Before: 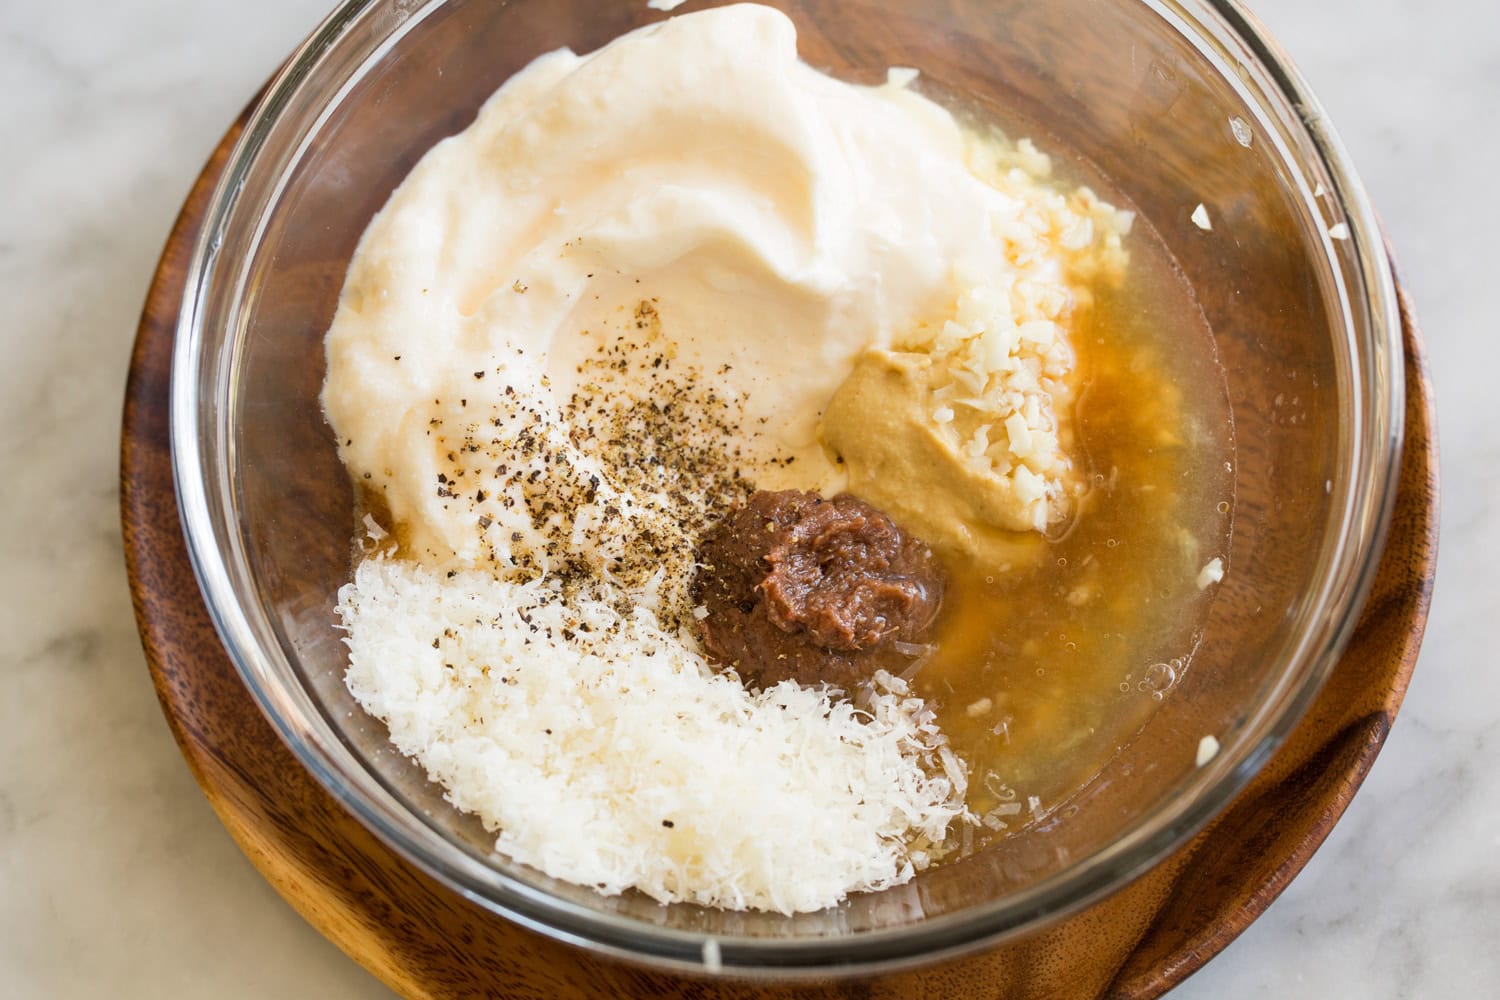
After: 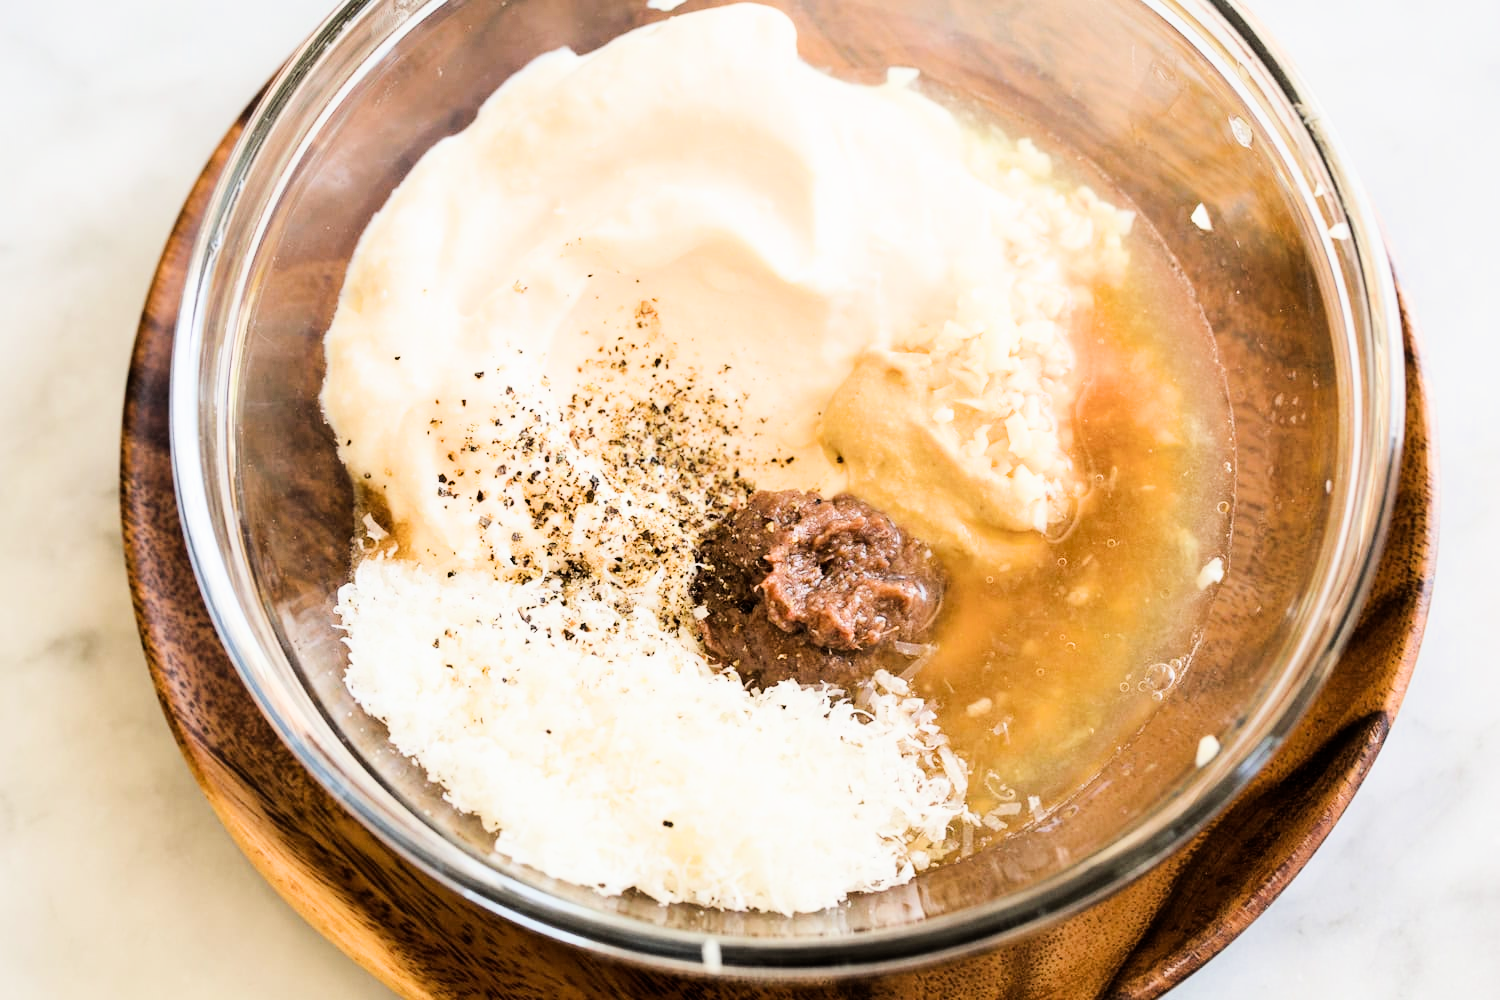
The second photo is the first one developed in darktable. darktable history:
filmic rgb: black relative exposure -7.65 EV, white relative exposure 4.56 EV, hardness 3.61, contrast 1.05
exposure: black level correction 0, exposure 0.7 EV, compensate exposure bias true, compensate highlight preservation false
tone equalizer: -8 EV -1.08 EV, -7 EV -1.01 EV, -6 EV -0.867 EV, -5 EV -0.578 EV, -3 EV 0.578 EV, -2 EV 0.867 EV, -1 EV 1.01 EV, +0 EV 1.08 EV, edges refinement/feathering 500, mask exposure compensation -1.57 EV, preserve details no
